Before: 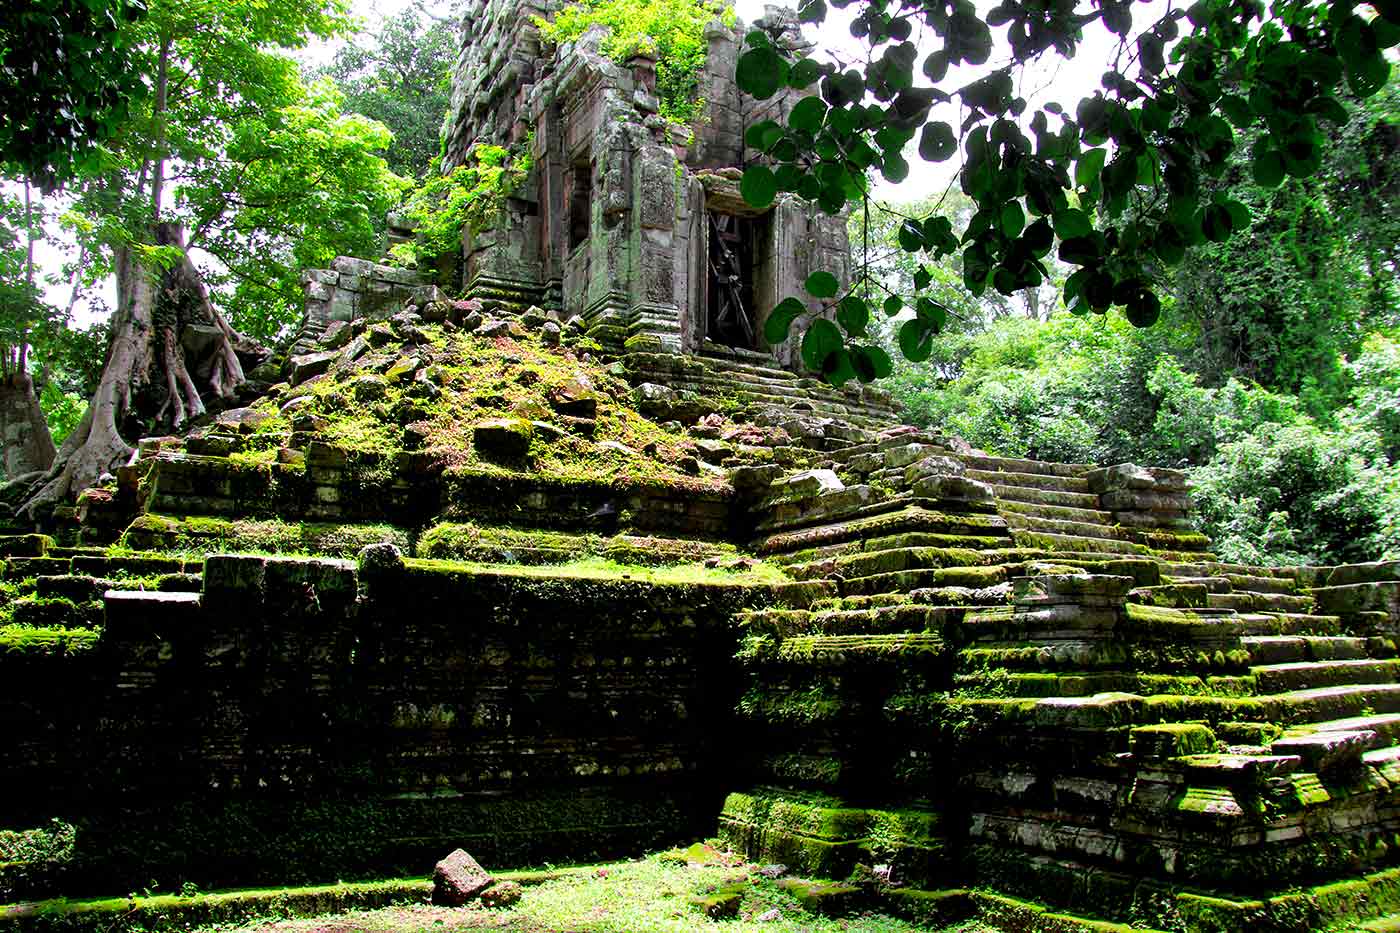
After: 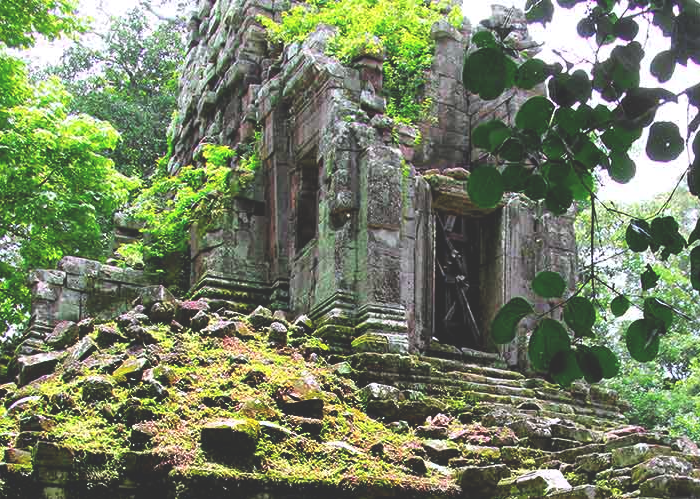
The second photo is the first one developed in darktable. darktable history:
exposure: black level correction -0.028, compensate highlight preservation false
crop: left 19.556%, right 30.401%, bottom 46.458%
white balance: red 1.004, blue 1.024
